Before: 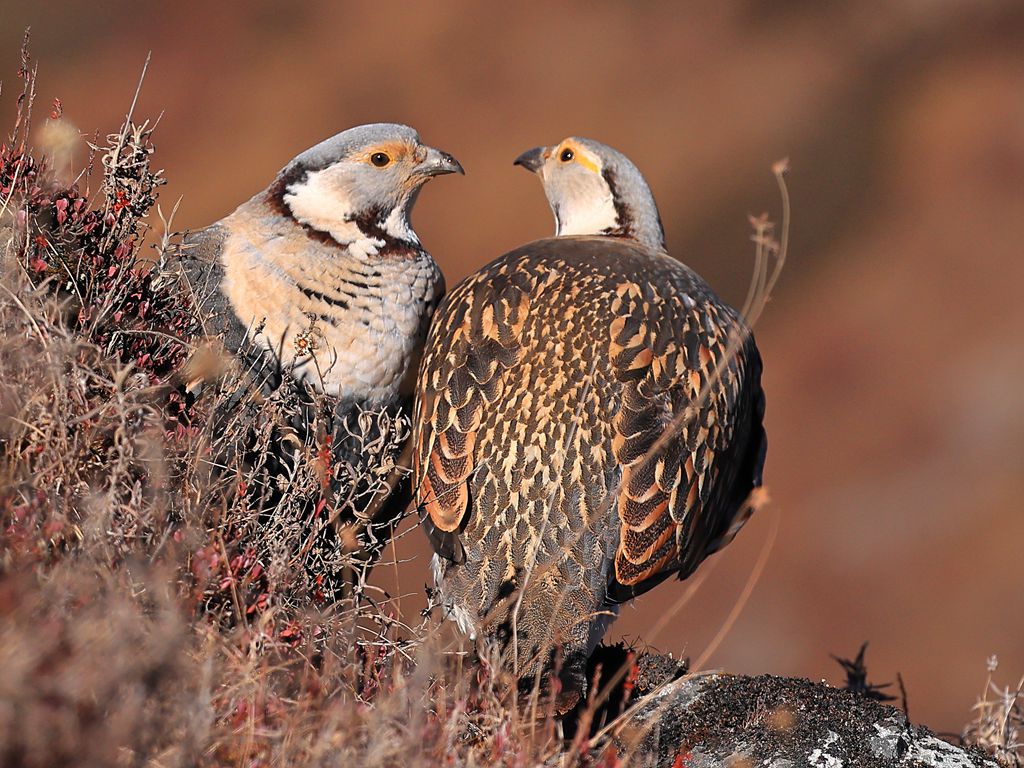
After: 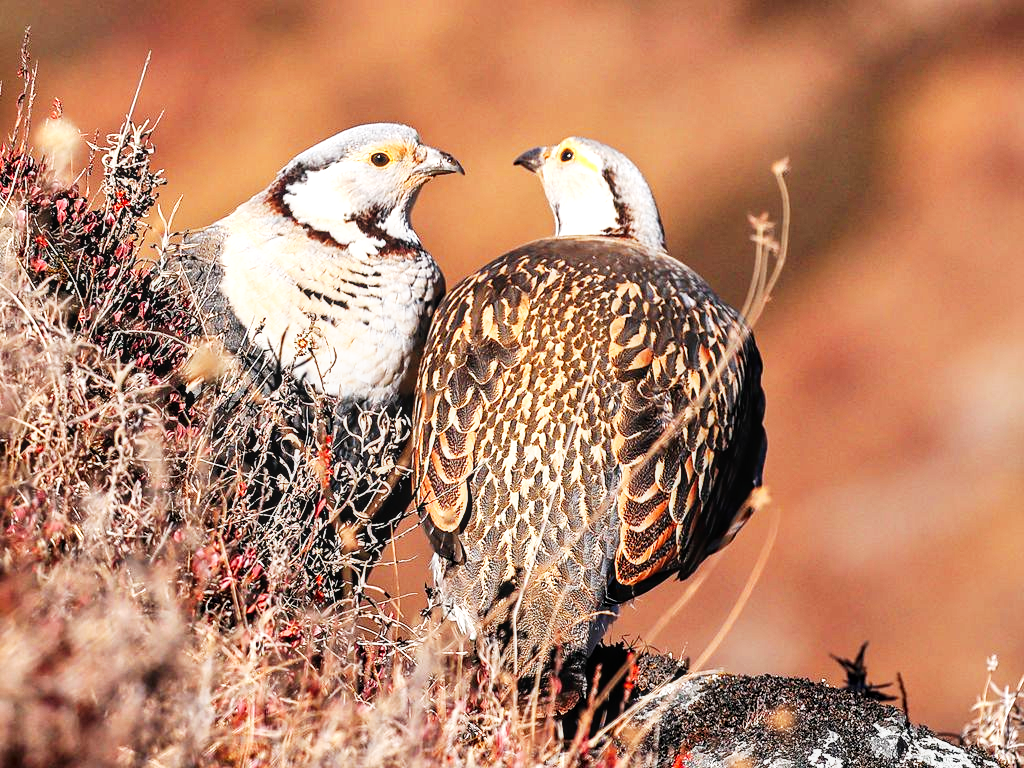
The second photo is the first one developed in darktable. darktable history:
local contrast: on, module defaults
contrast brightness saturation: saturation -0.05
base curve: curves: ch0 [(0, 0) (0.007, 0.004) (0.027, 0.03) (0.046, 0.07) (0.207, 0.54) (0.442, 0.872) (0.673, 0.972) (1, 1)], preserve colors none
